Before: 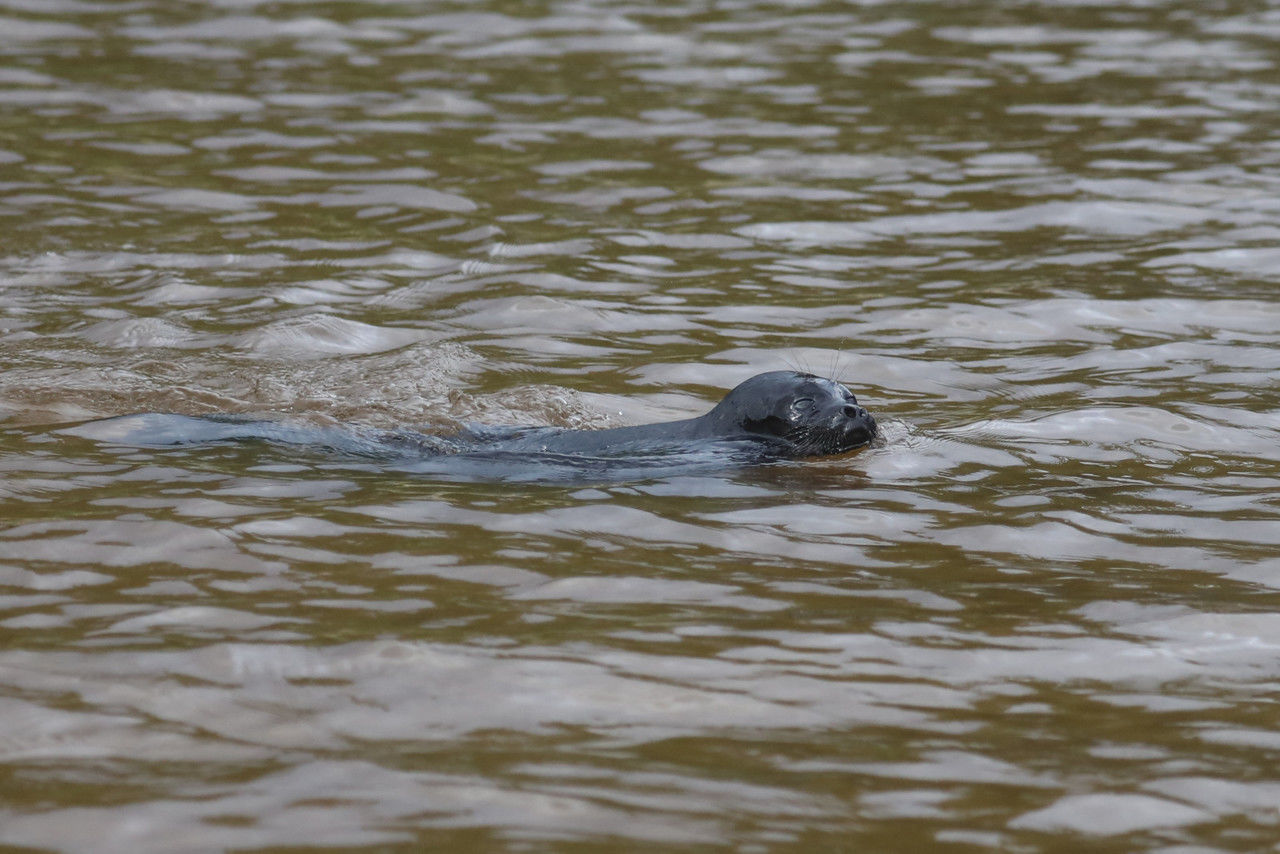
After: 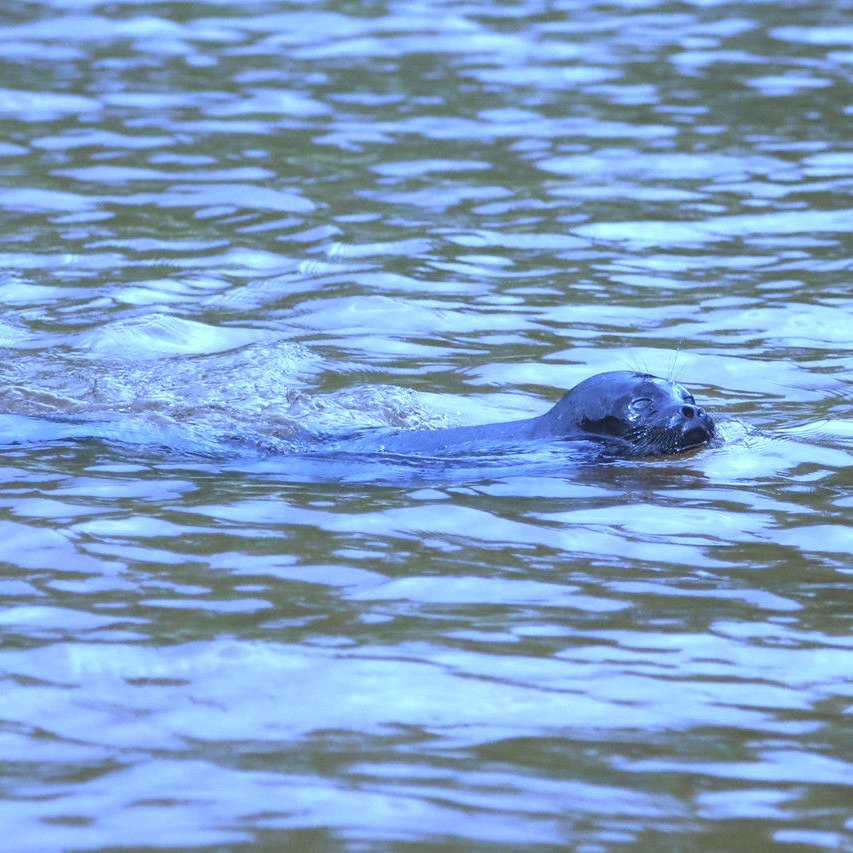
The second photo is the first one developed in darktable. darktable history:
crop and rotate: left 12.673%, right 20.66%
white balance: red 0.766, blue 1.537
exposure: black level correction 0, exposure 1 EV, compensate exposure bias true, compensate highlight preservation false
